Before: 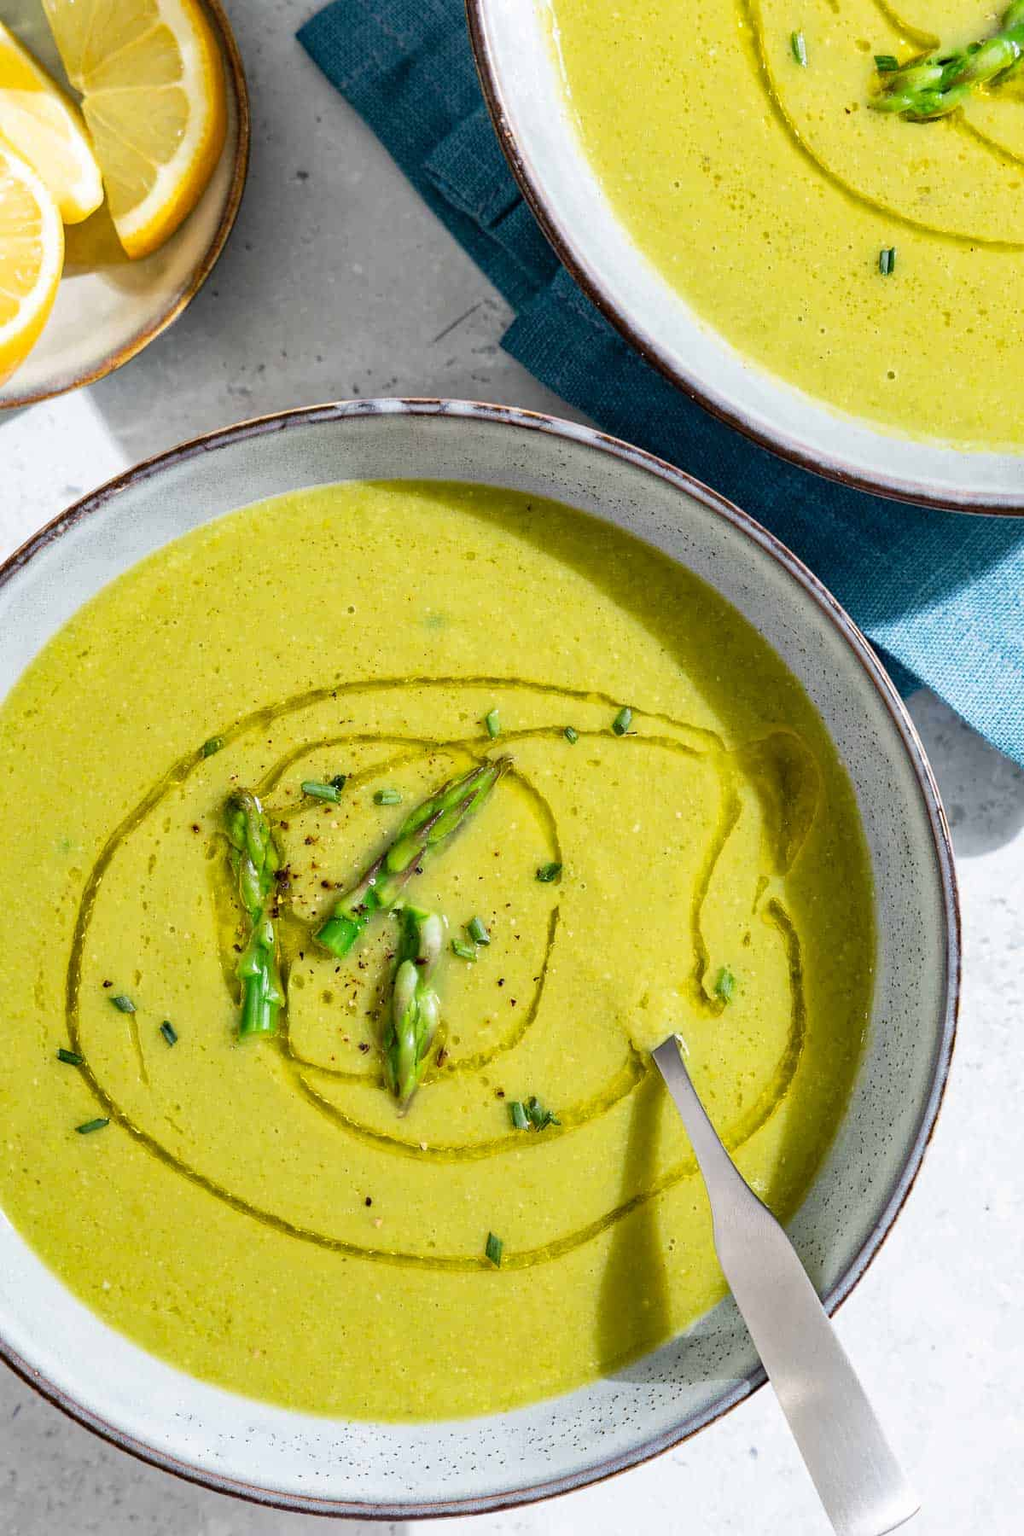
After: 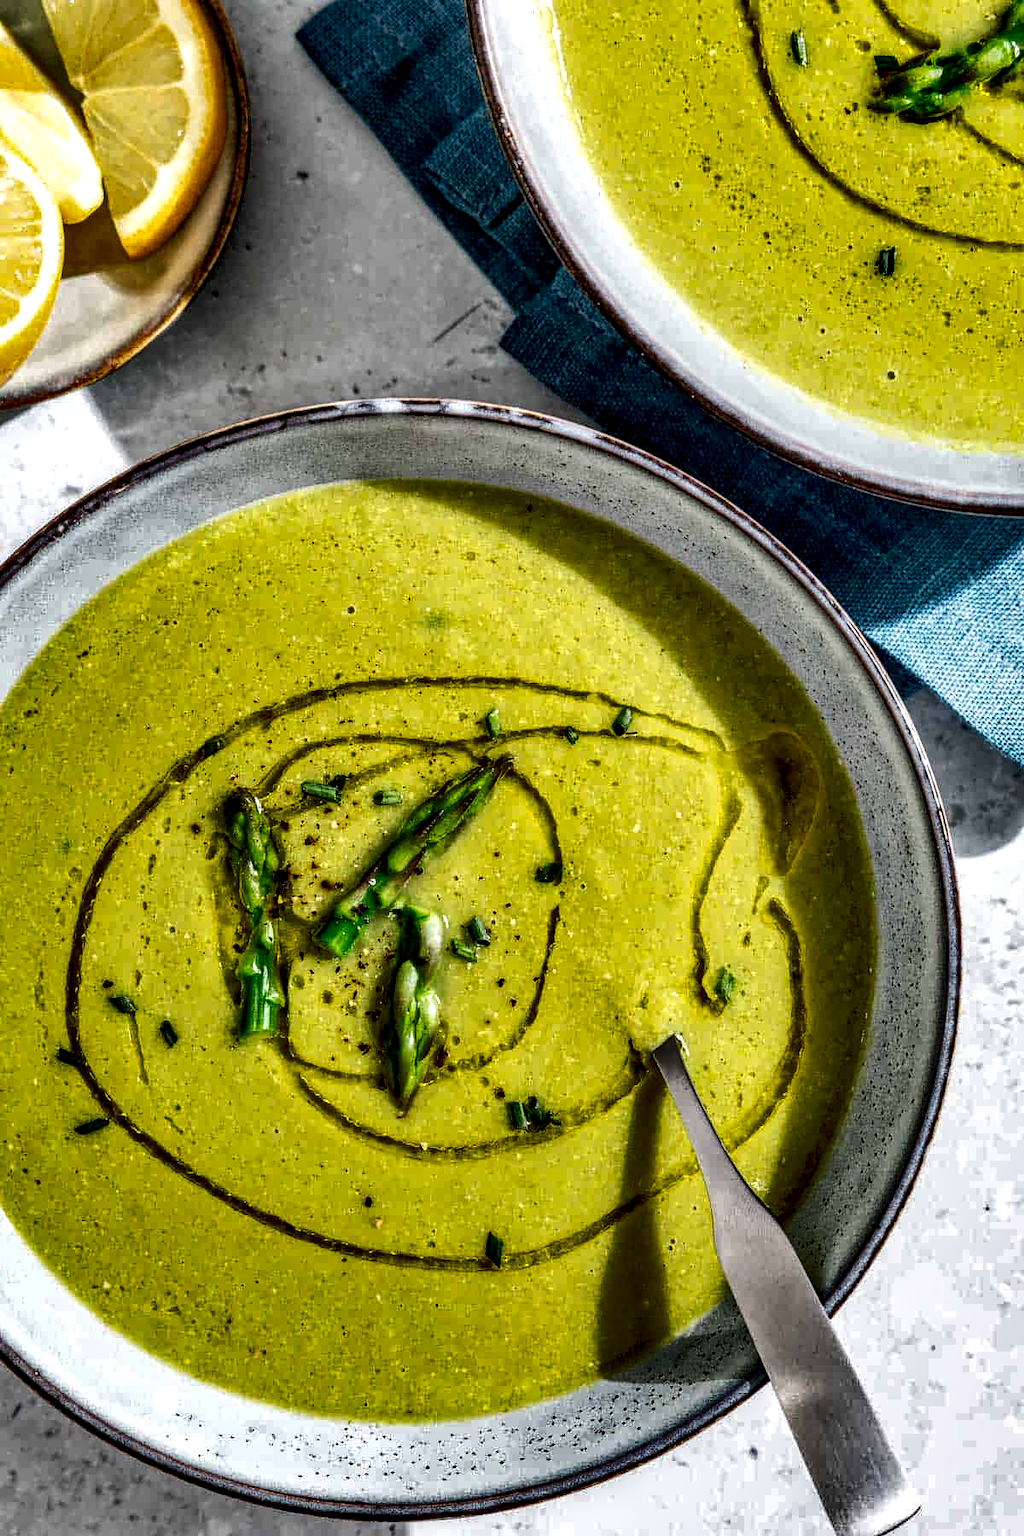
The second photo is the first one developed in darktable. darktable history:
shadows and highlights: radius 108.87, shadows 40.47, highlights -71.92, low approximation 0.01, soften with gaussian
local contrast: highlights 21%, detail 198%
